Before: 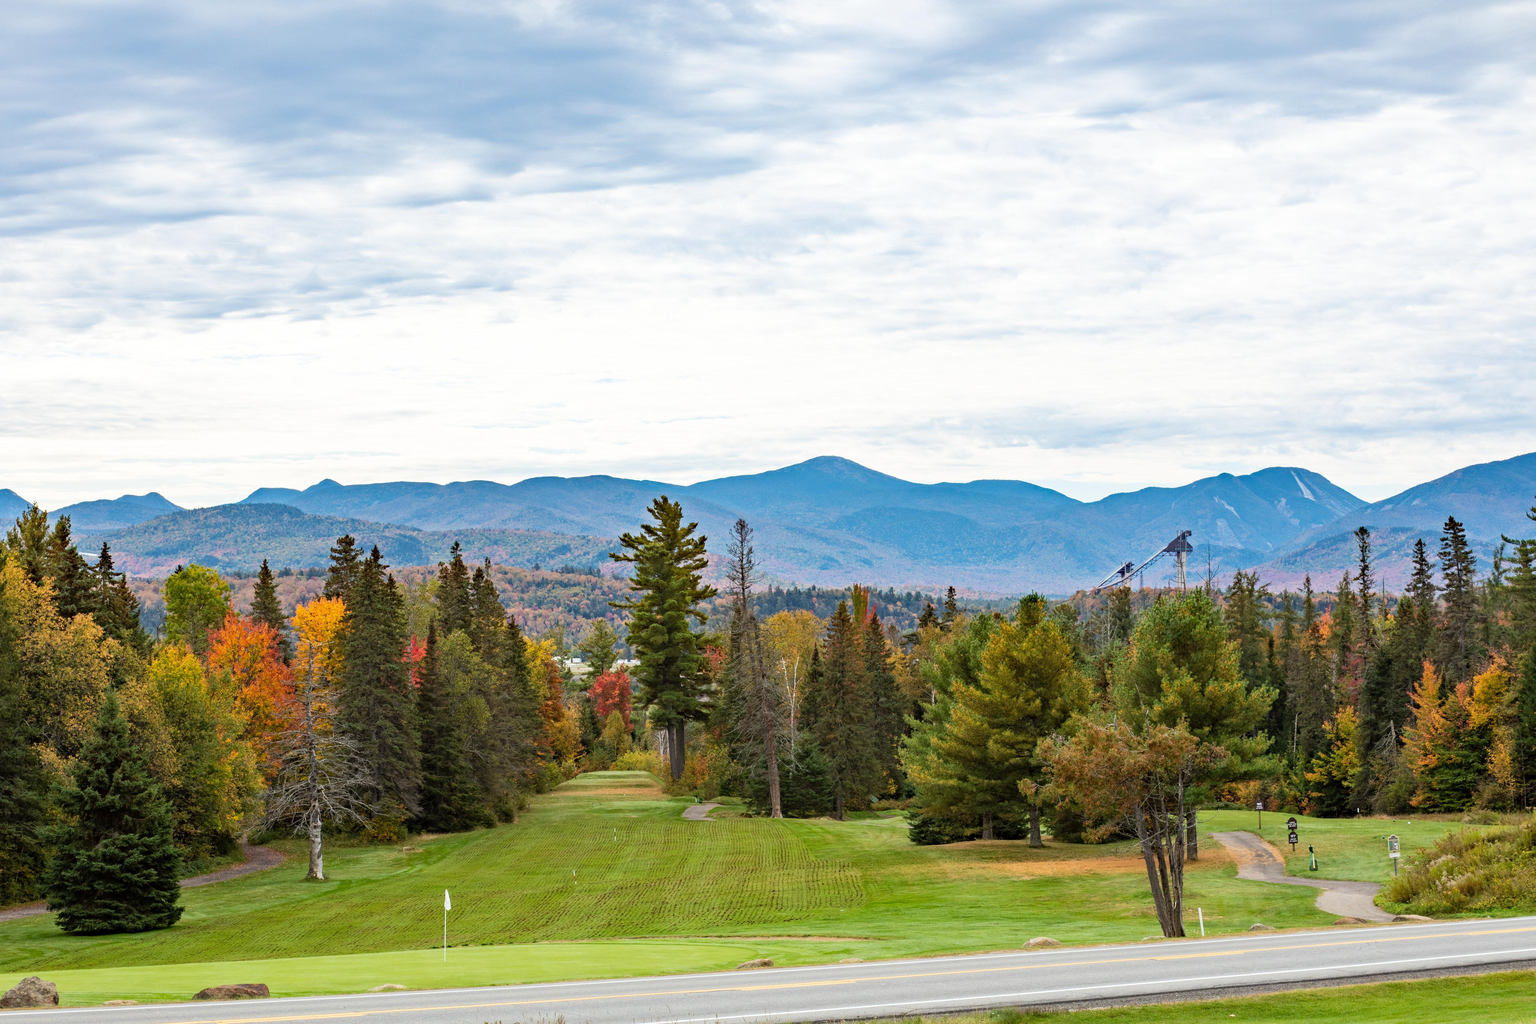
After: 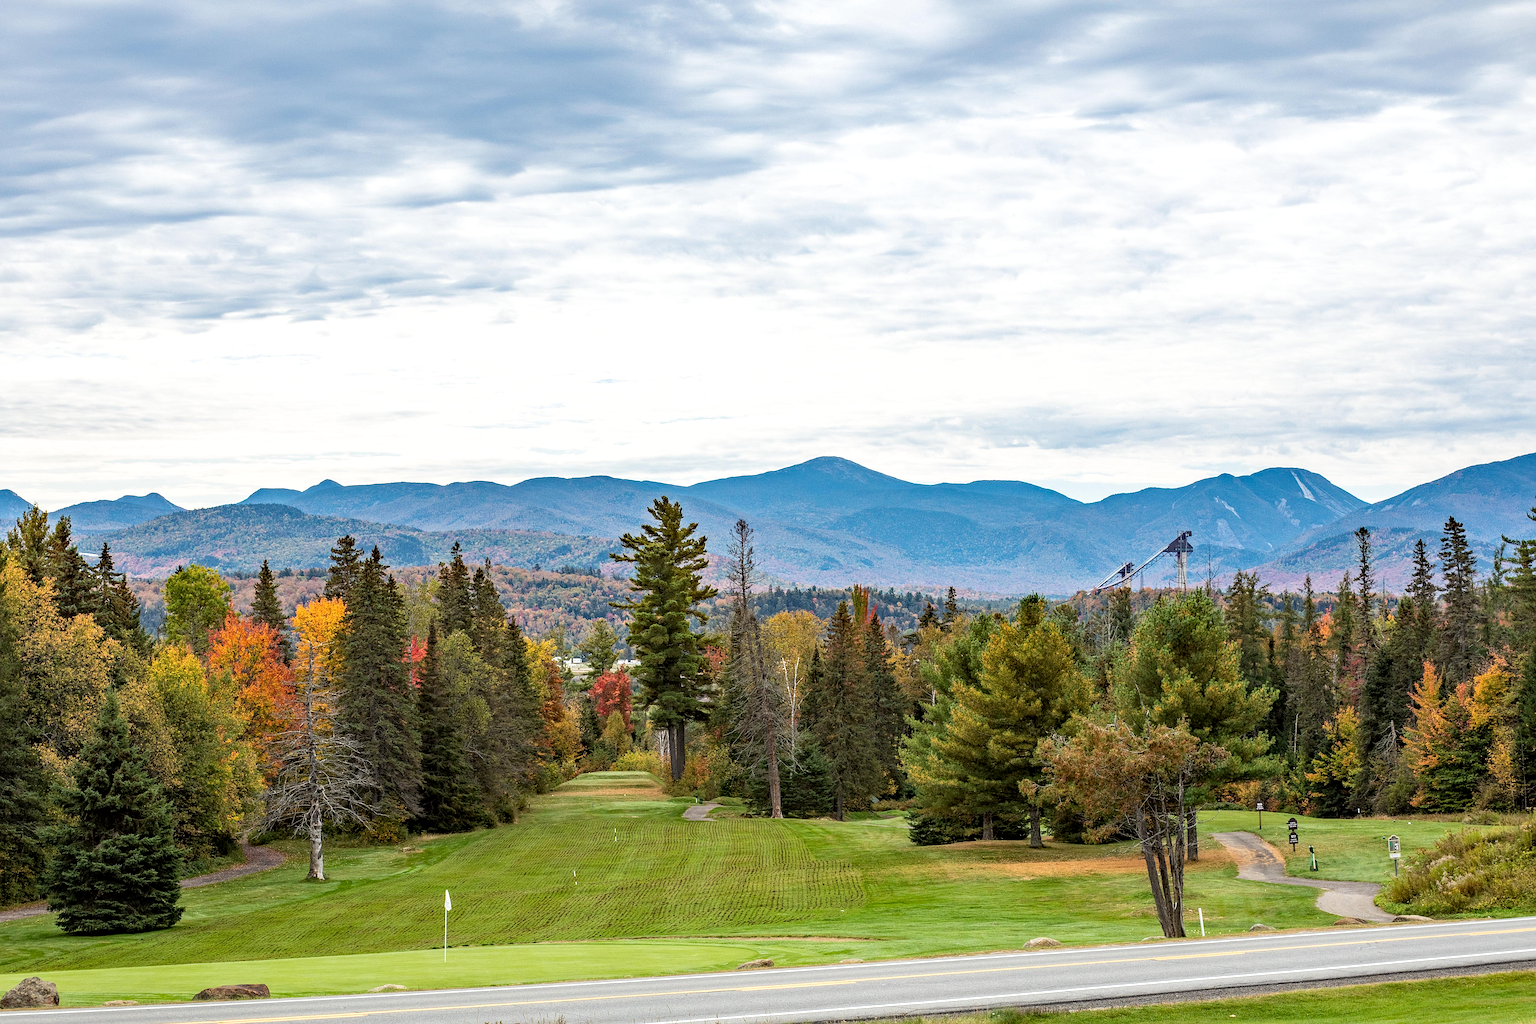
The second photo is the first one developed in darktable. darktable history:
sharpen: radius 2.584, amount 0.688
local contrast: detail 130%
